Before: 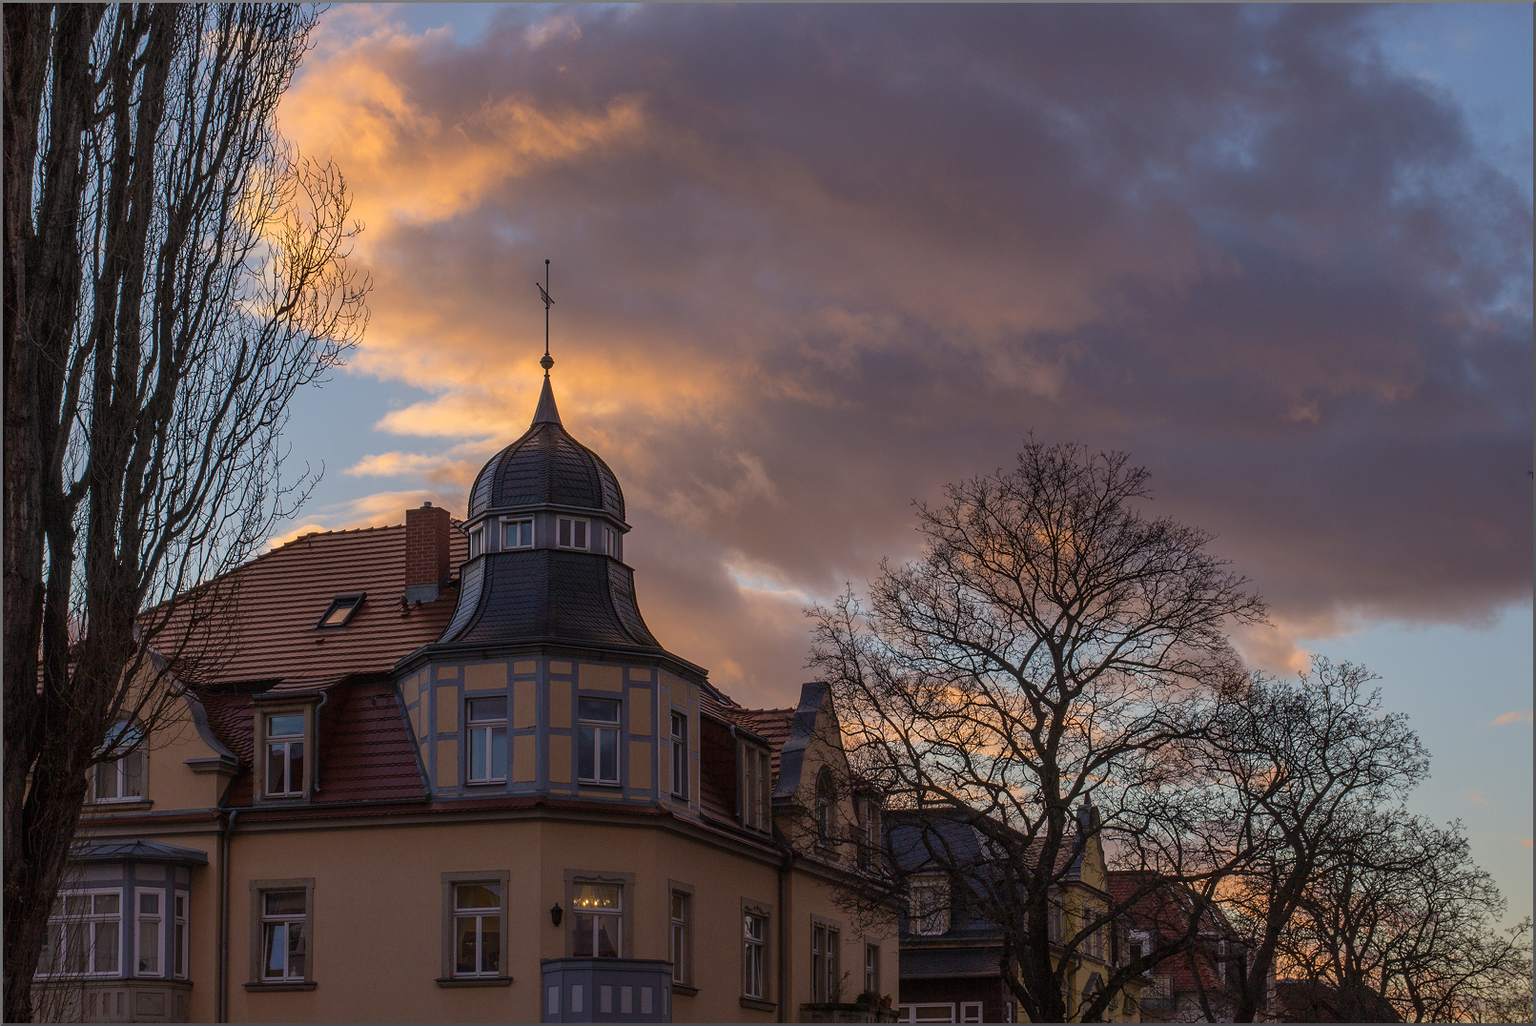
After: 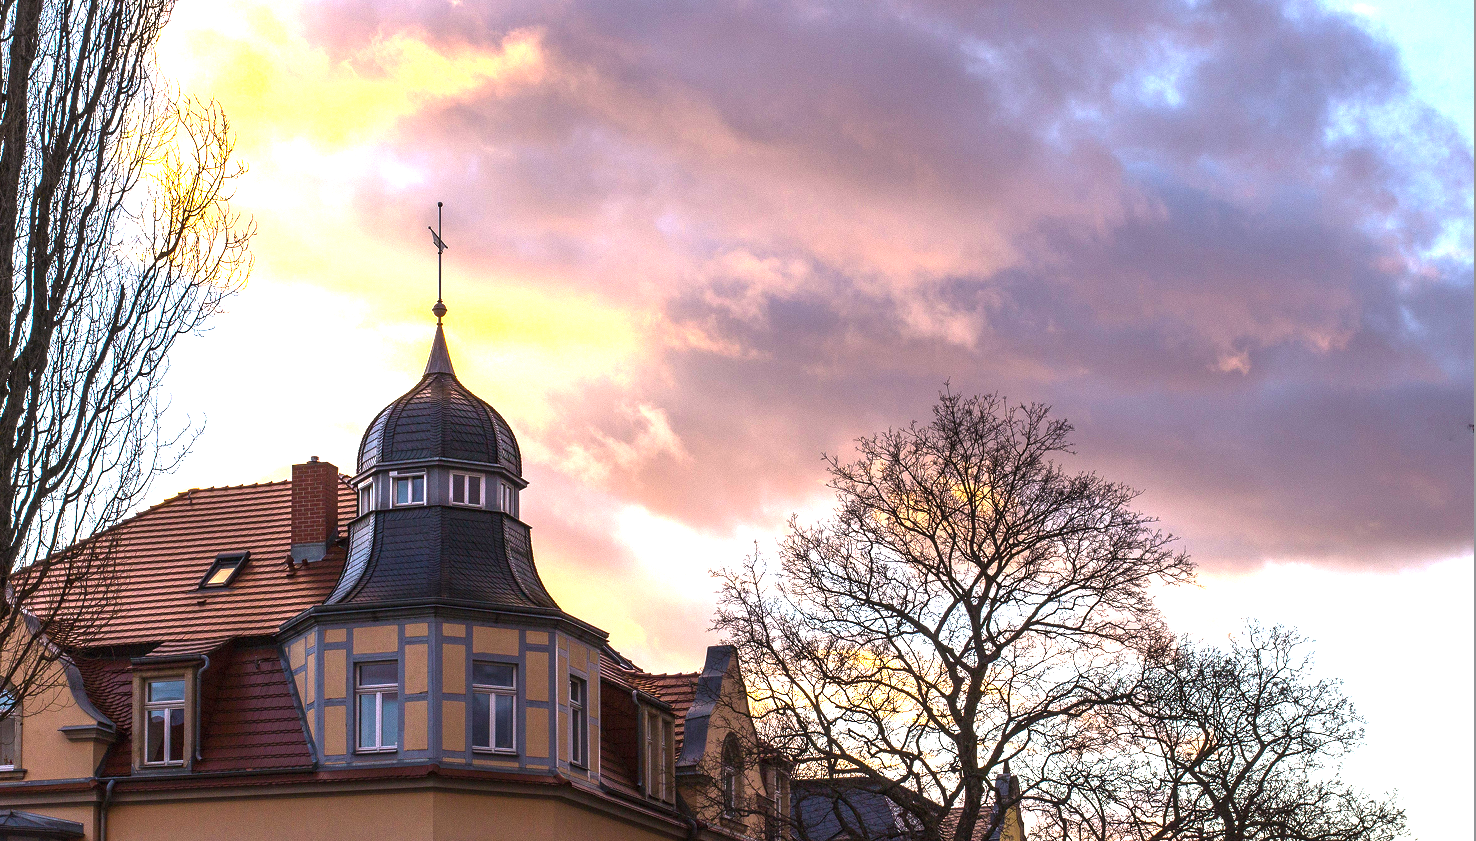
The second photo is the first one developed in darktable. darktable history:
color balance rgb: shadows lift › luminance -19.827%, perceptual saturation grading › global saturation -0.141%, perceptual brilliance grading › global brilliance 34.203%, perceptual brilliance grading › highlights 49.836%, perceptual brilliance grading › mid-tones 59.427%, perceptual brilliance grading › shadows 34.193%
crop: left 8.369%, top 6.568%, bottom 15.27%
